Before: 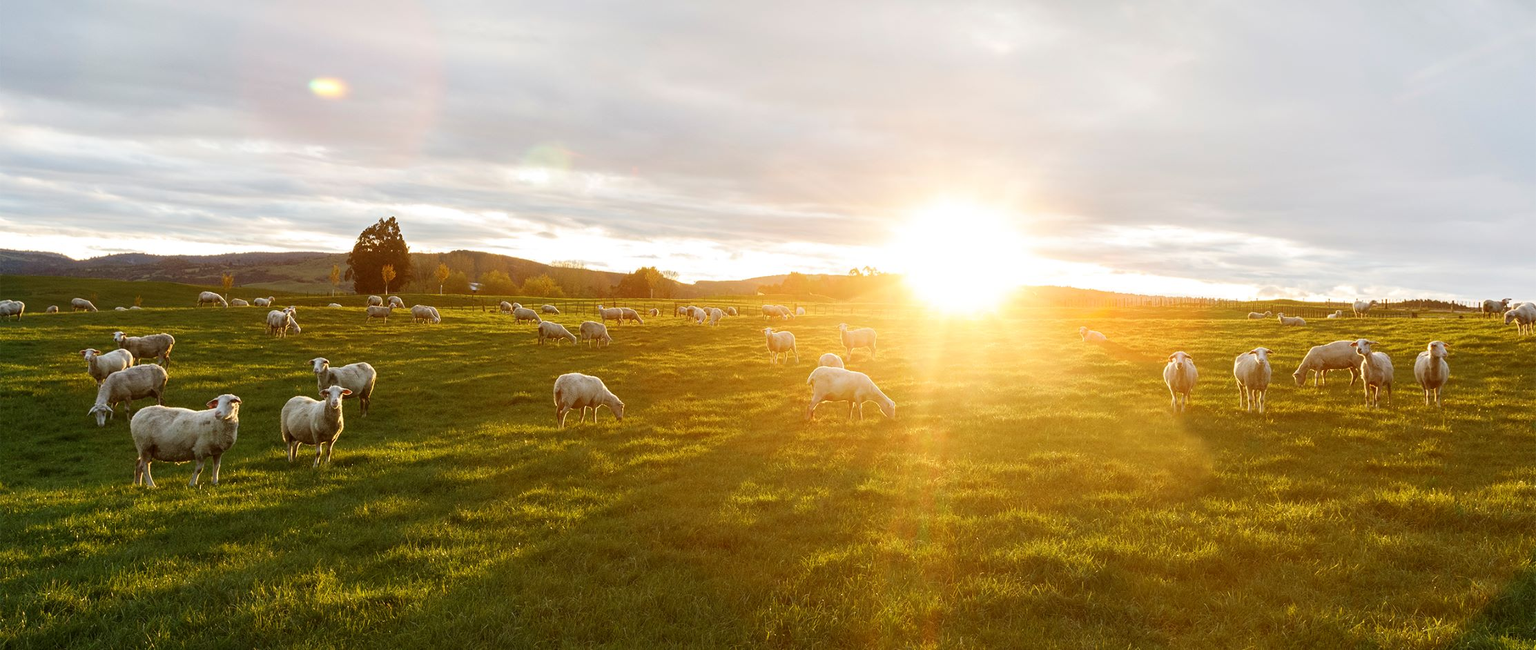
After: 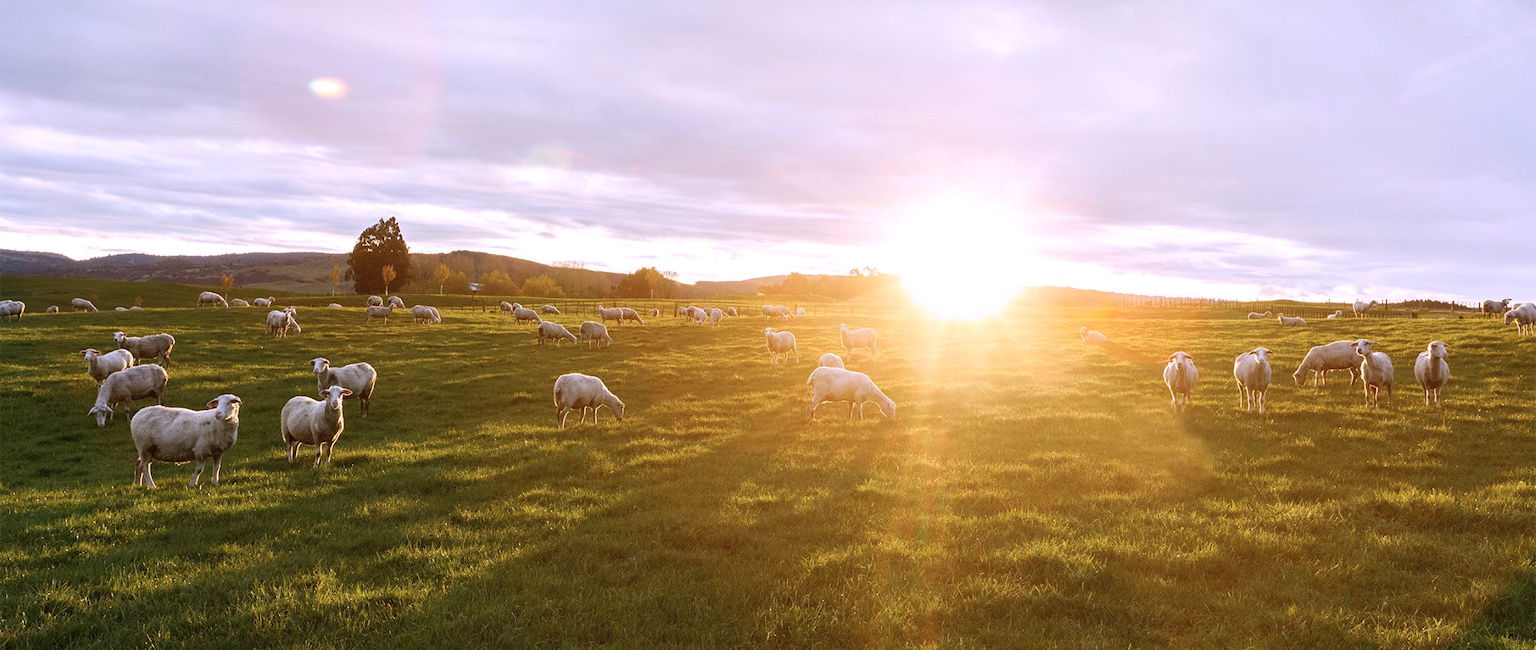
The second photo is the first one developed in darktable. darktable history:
color correction: saturation 0.85
white balance: red 1.042, blue 1.17
